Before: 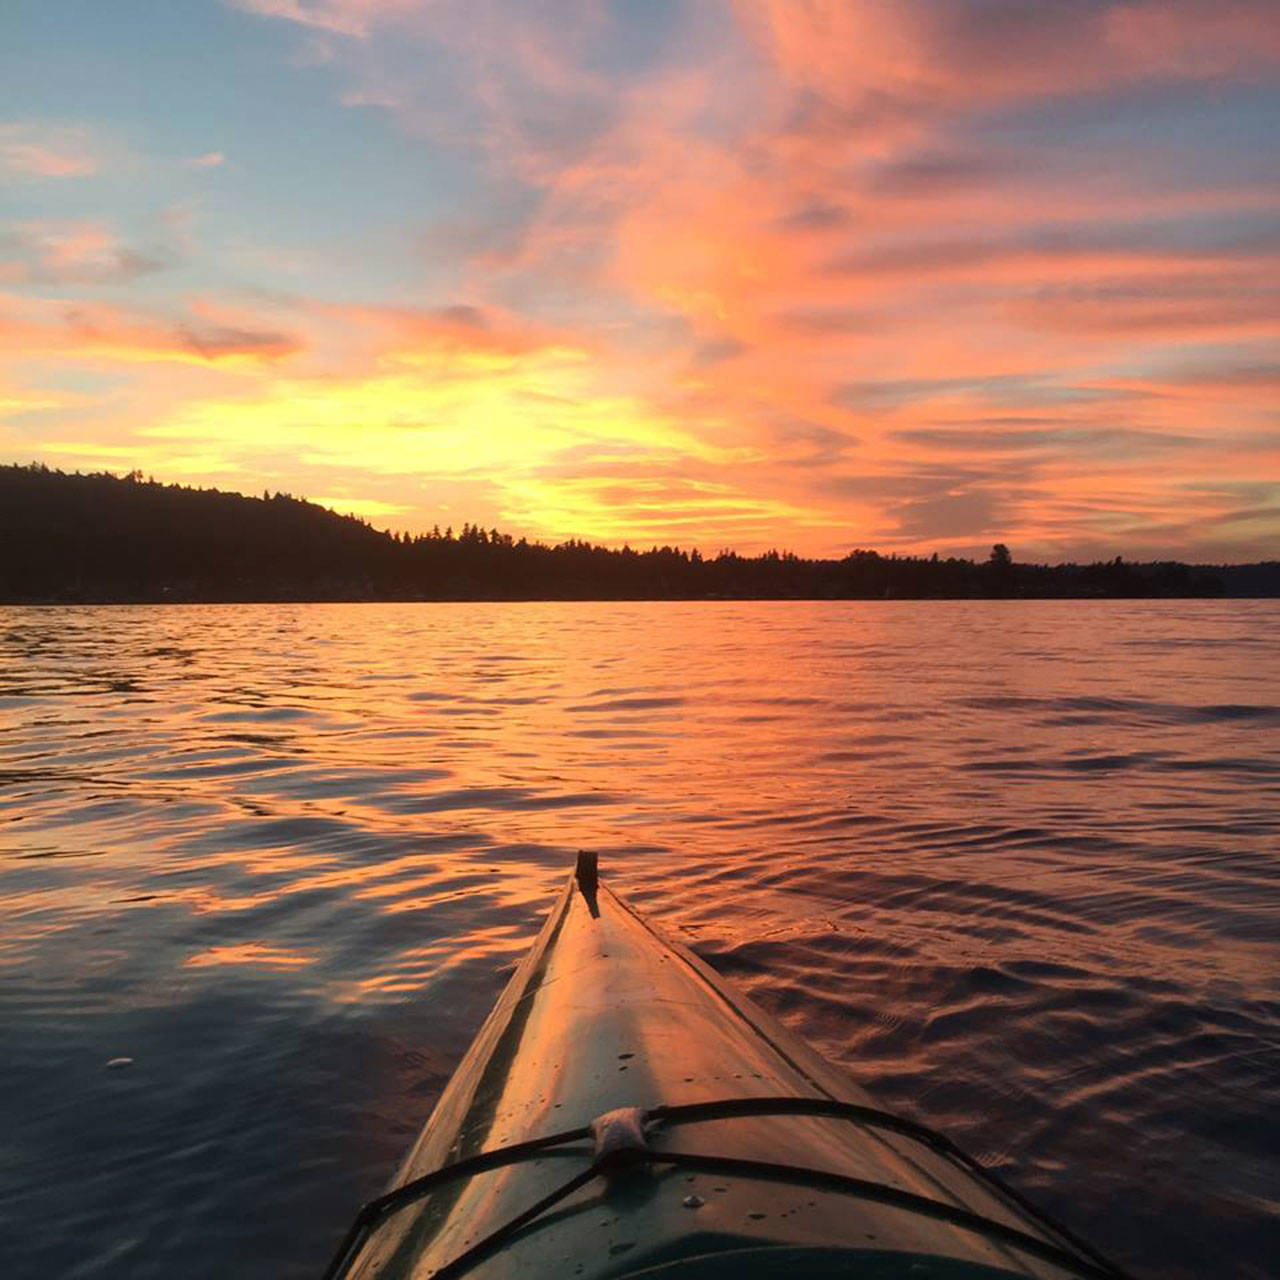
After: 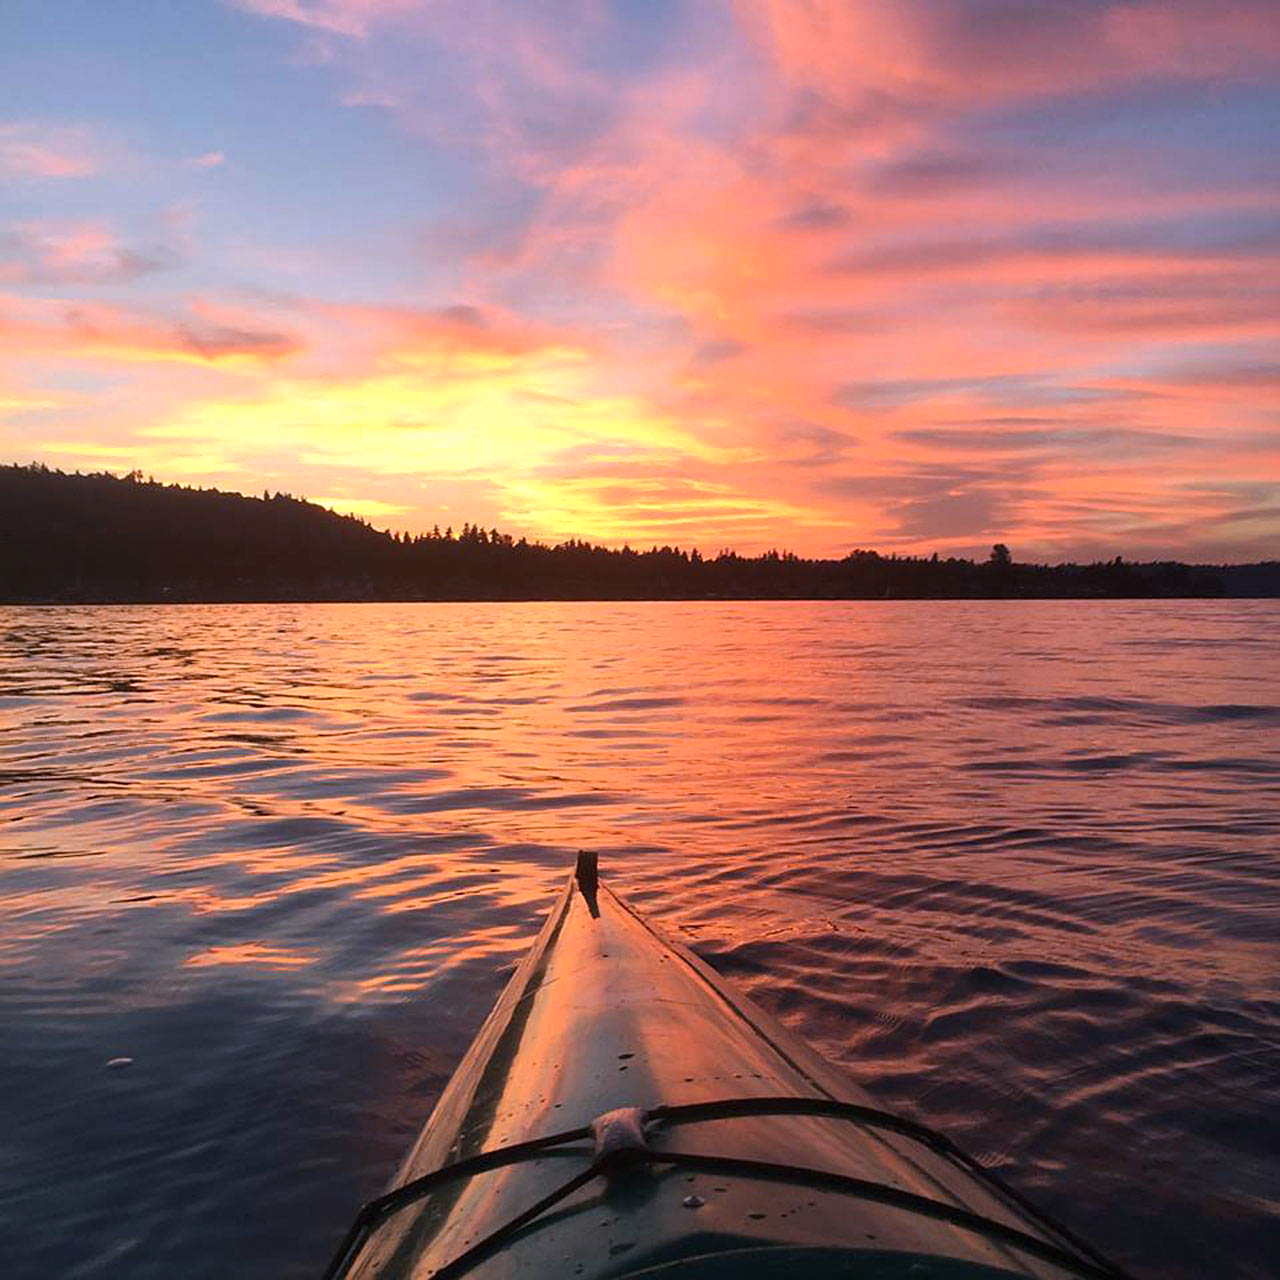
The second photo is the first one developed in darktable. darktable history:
color correction: highlights a* -0.182, highlights b* -0.124
sharpen: radius 1.864, amount 0.398, threshold 1.271
white balance: red 1.042, blue 1.17
